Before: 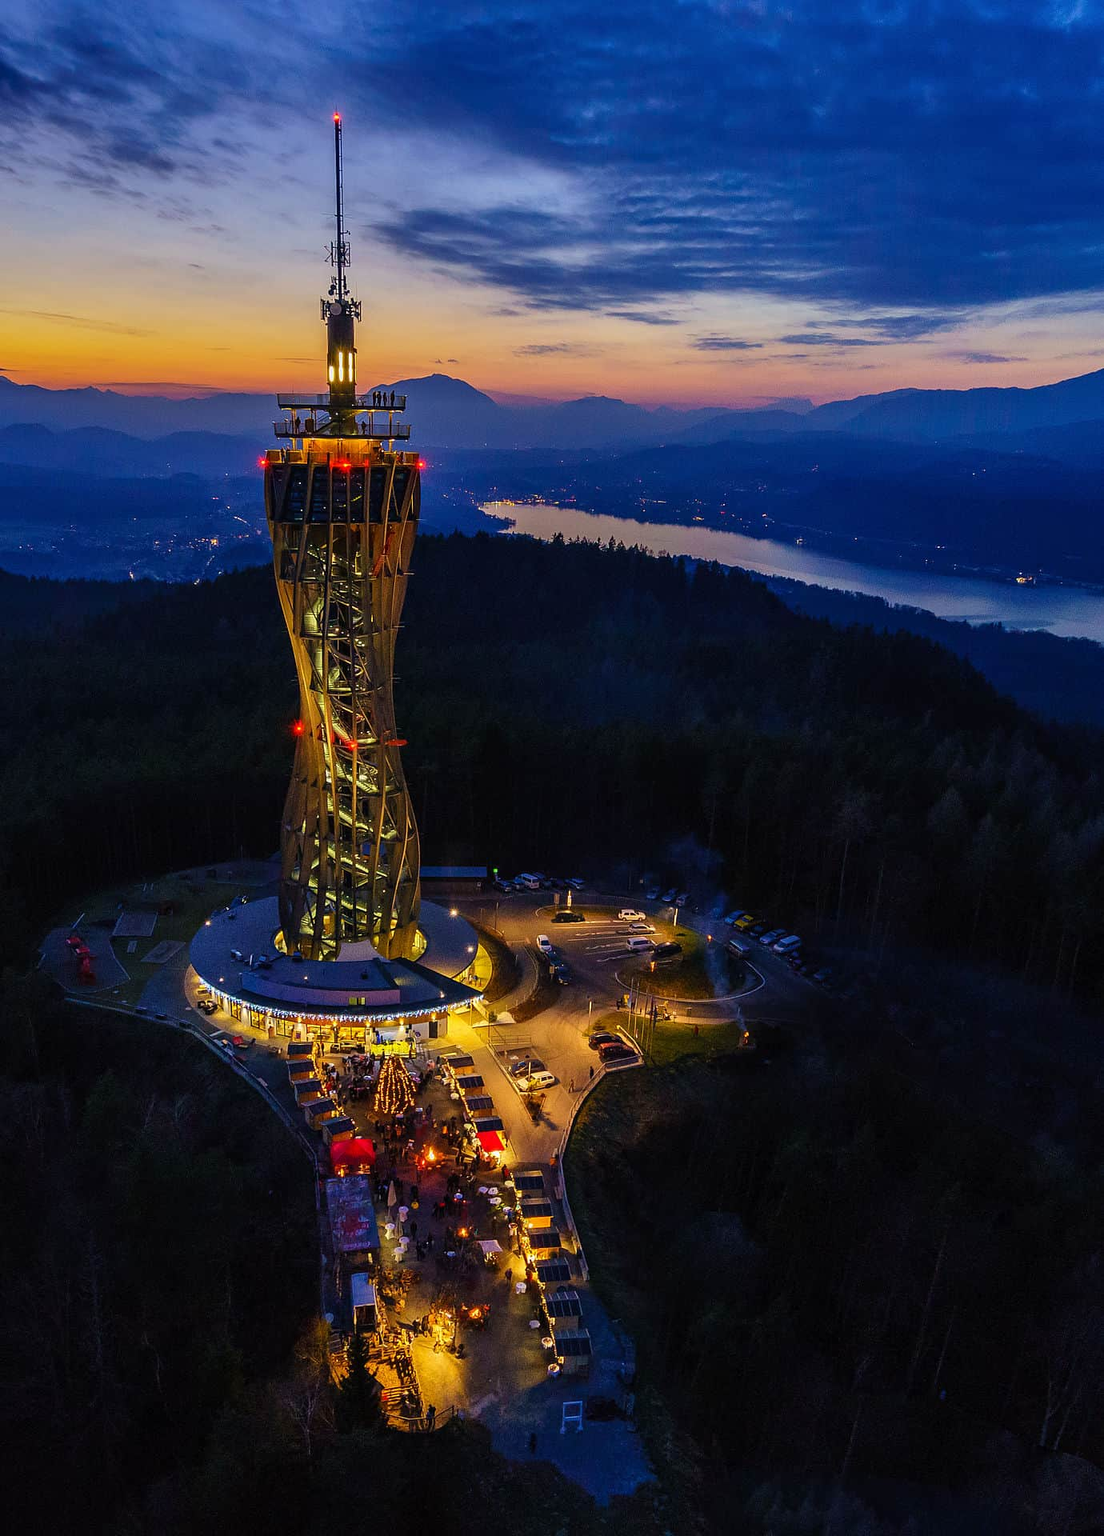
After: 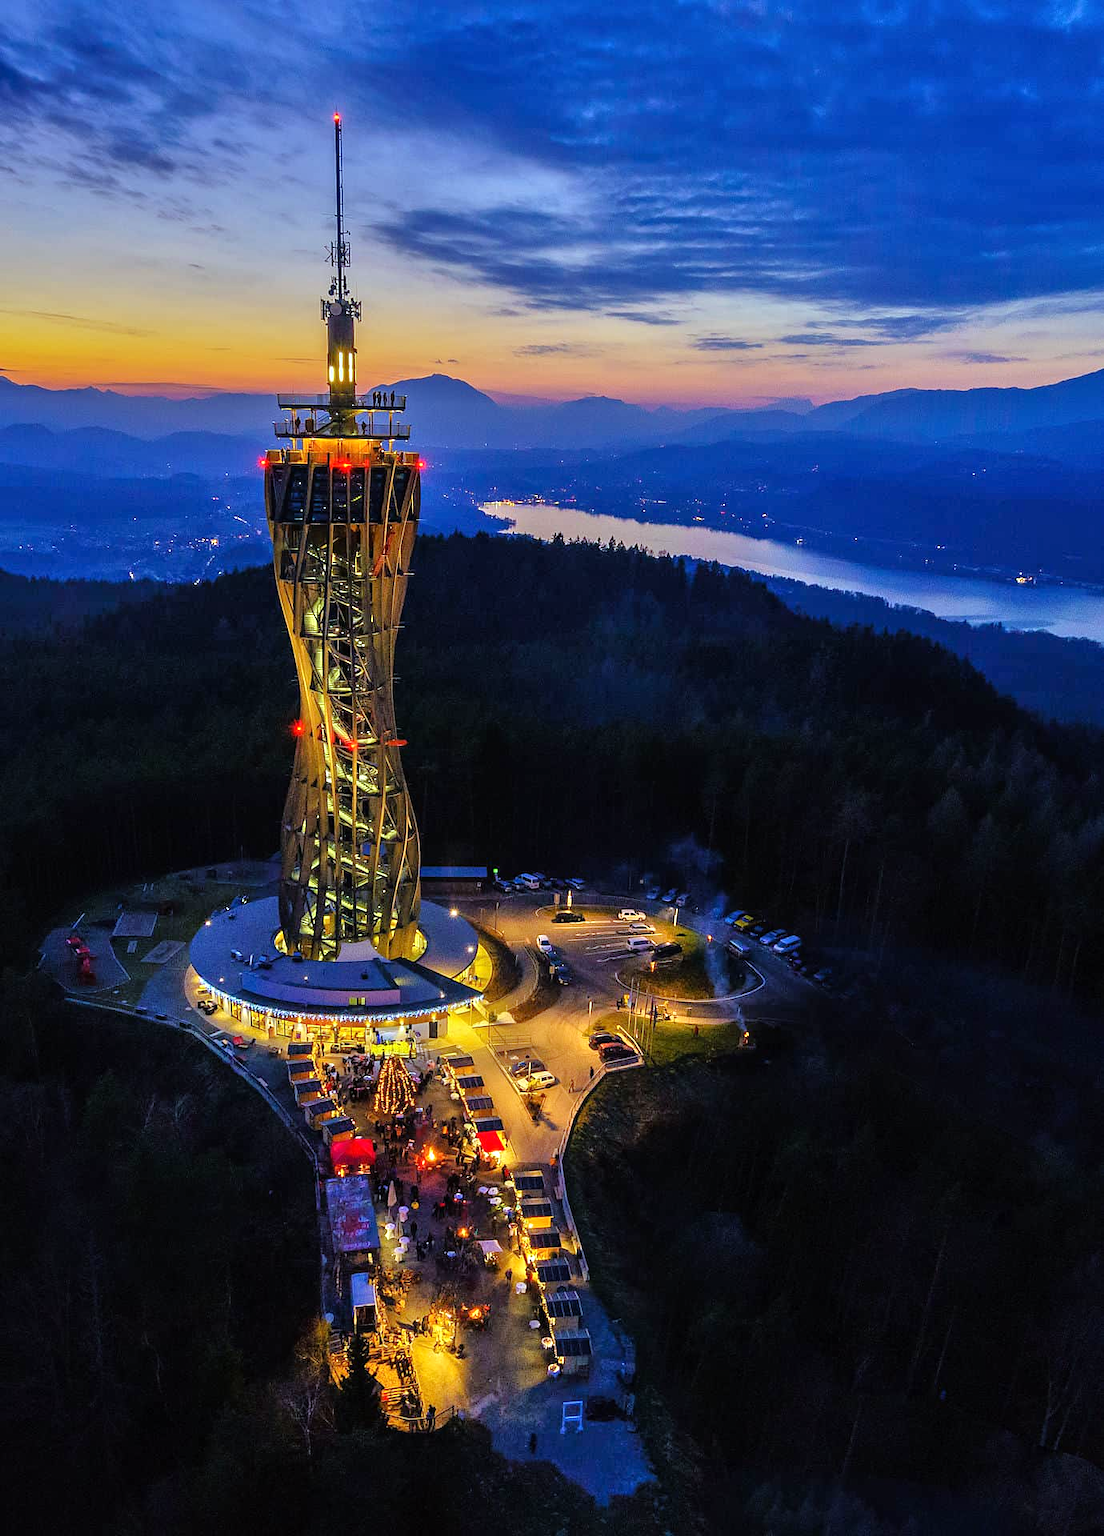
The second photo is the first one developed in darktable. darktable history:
white balance: red 0.925, blue 1.046
tone equalizer: -7 EV 0.15 EV, -6 EV 0.6 EV, -5 EV 1.15 EV, -4 EV 1.33 EV, -3 EV 1.15 EV, -2 EV 0.6 EV, -1 EV 0.15 EV, mask exposure compensation -0.5 EV
